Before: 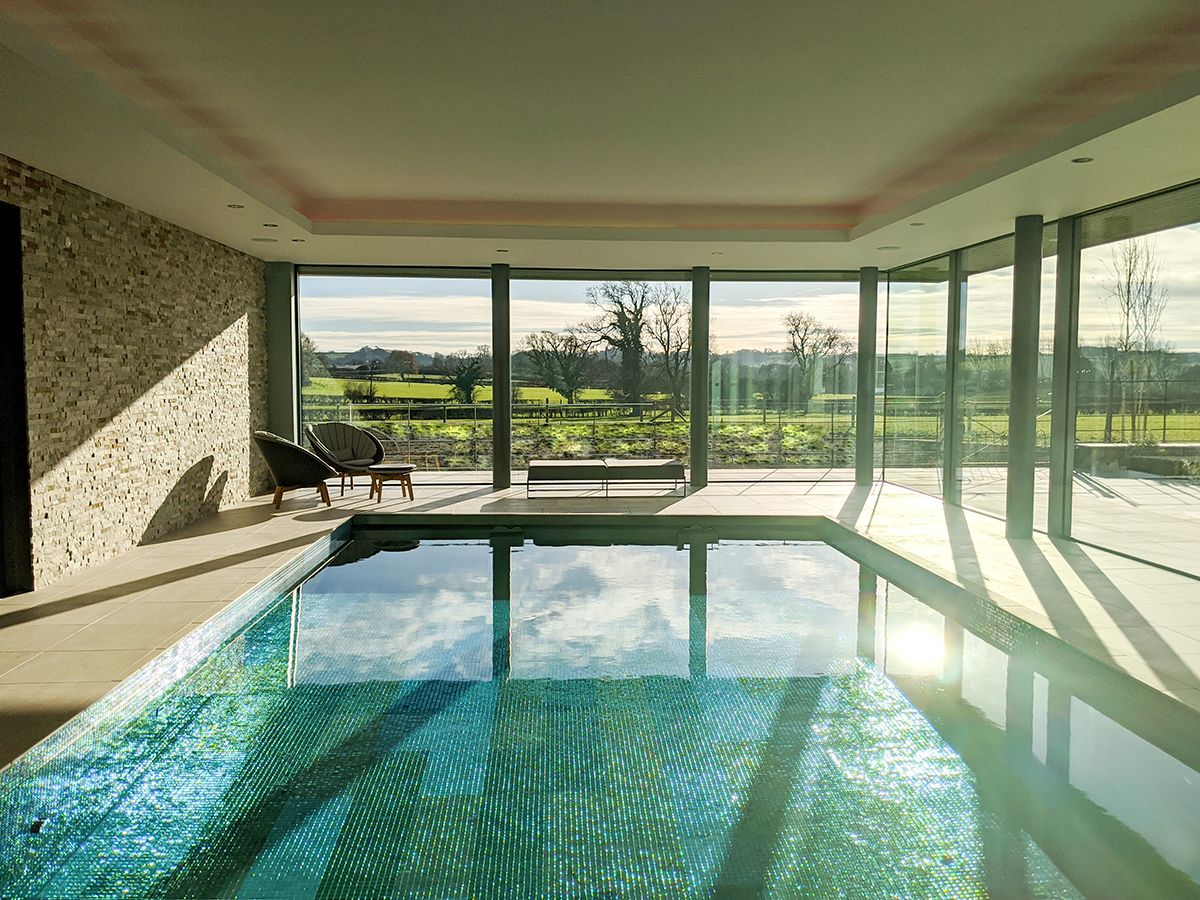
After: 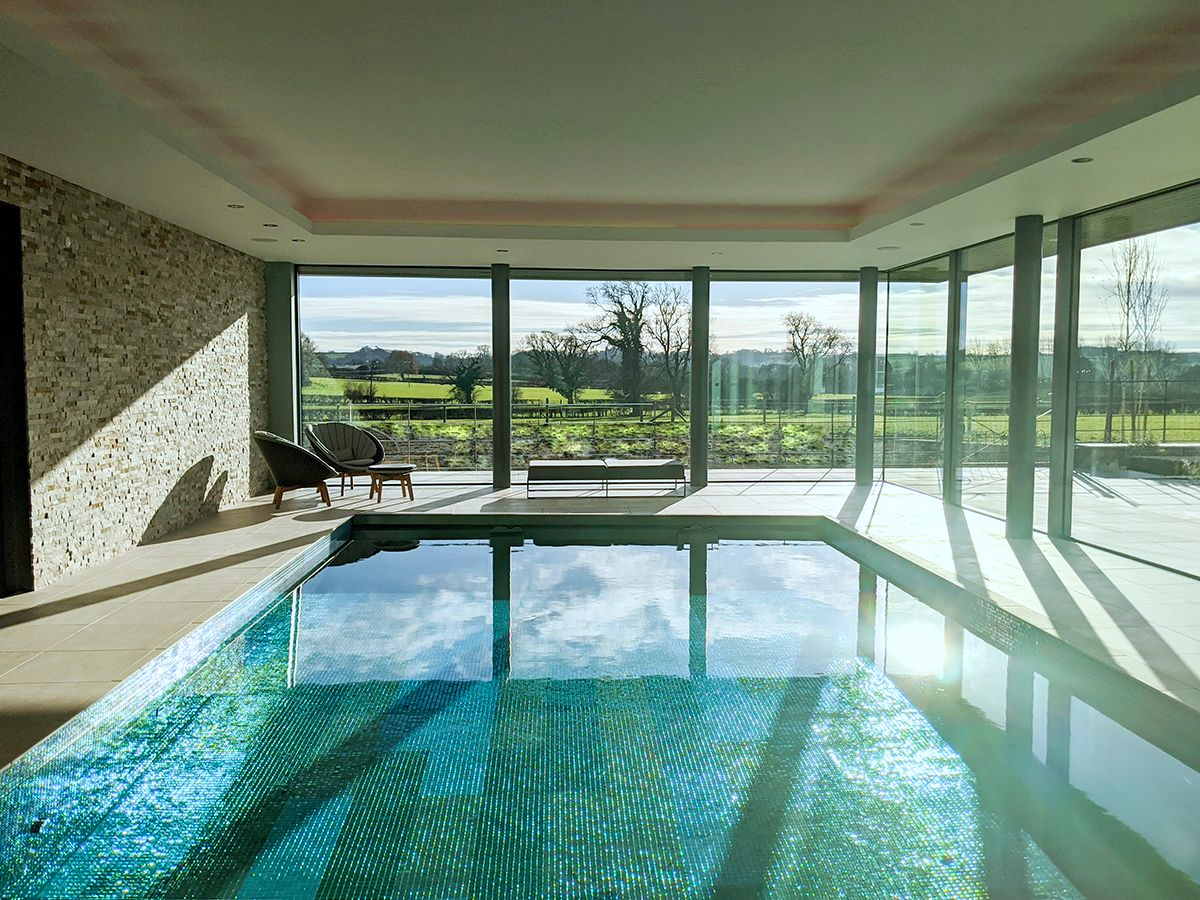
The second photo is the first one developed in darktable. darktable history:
color calibration: illuminant custom, x 0.368, y 0.373, temperature 4330.32 K
